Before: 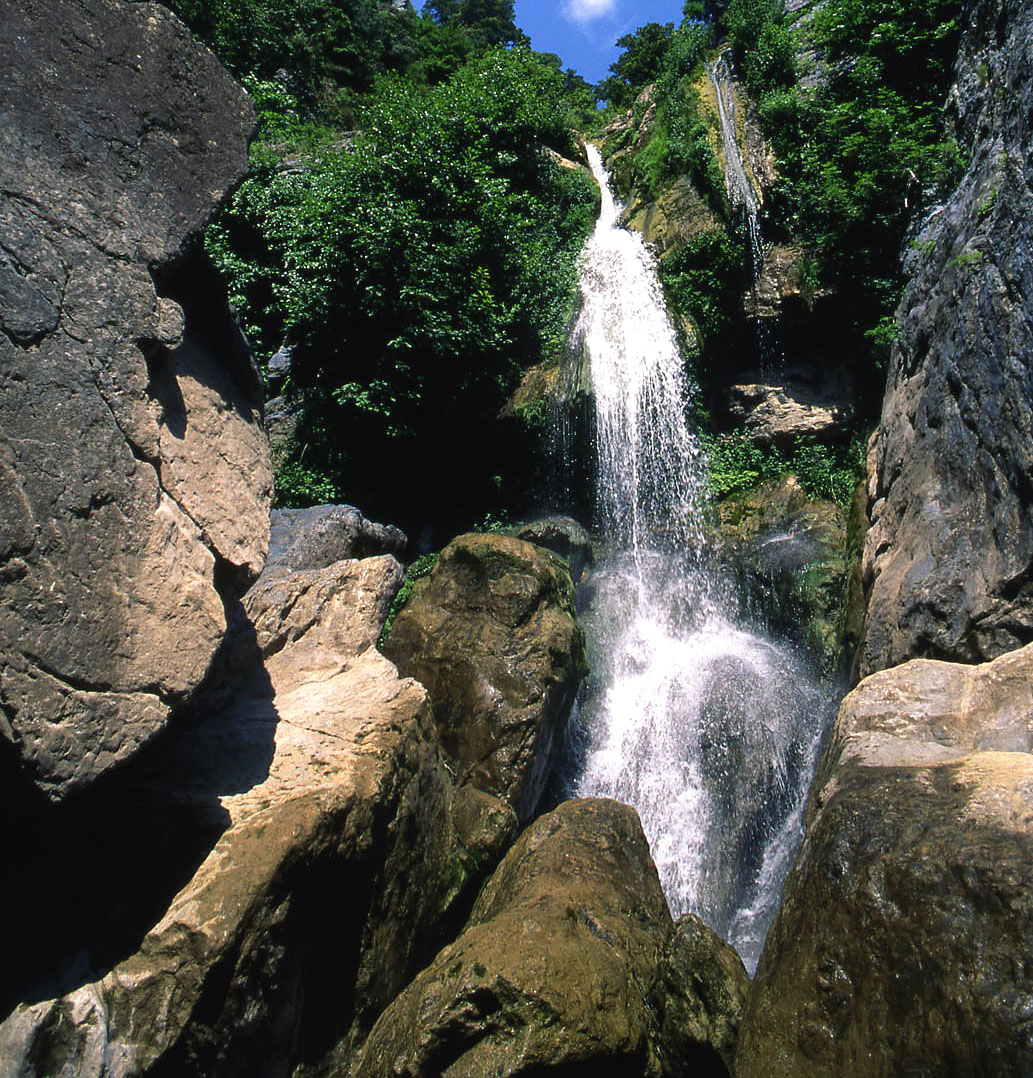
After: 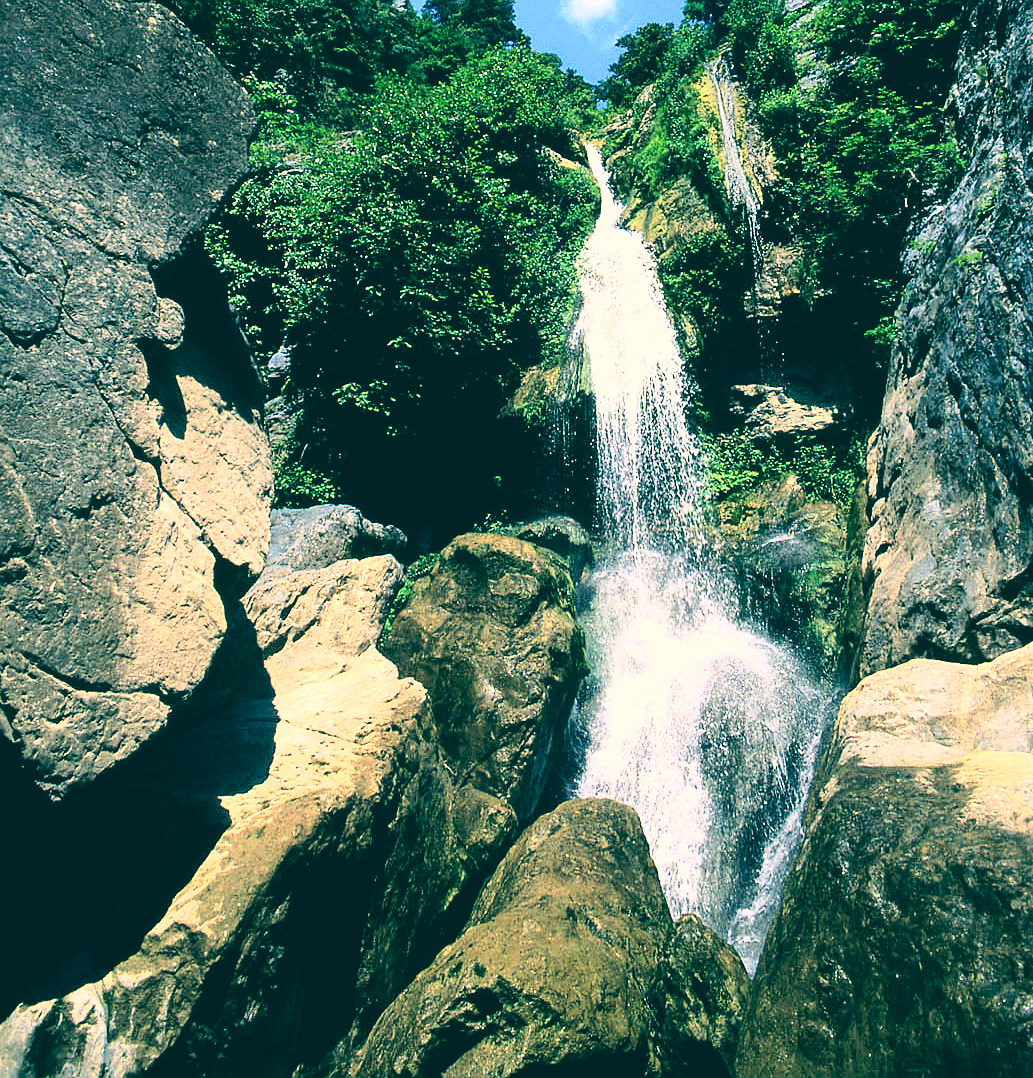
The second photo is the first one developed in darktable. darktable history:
base curve: curves: ch0 [(0, 0) (0.018, 0.026) (0.143, 0.37) (0.33, 0.731) (0.458, 0.853) (0.735, 0.965) (0.905, 0.986) (1, 1)]
color balance: lift [1.005, 0.99, 1.007, 1.01], gamma [1, 0.979, 1.011, 1.021], gain [0.923, 1.098, 1.025, 0.902], input saturation 90.45%, contrast 7.73%, output saturation 105.91%
sharpen: radius 1.272, amount 0.305, threshold 0
